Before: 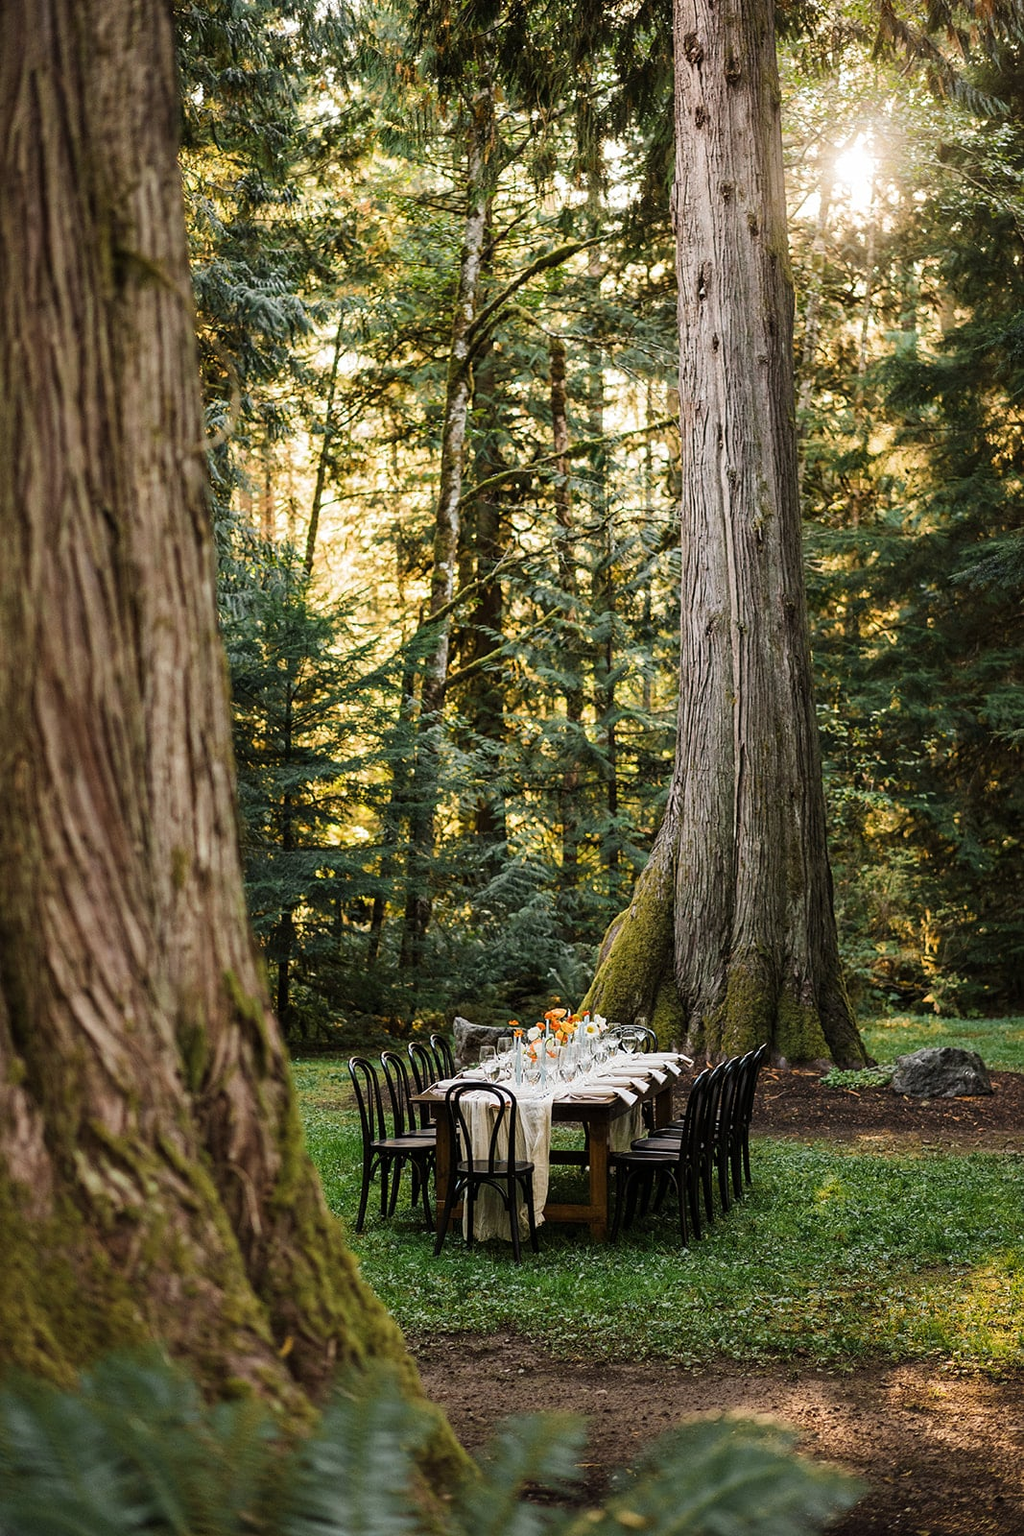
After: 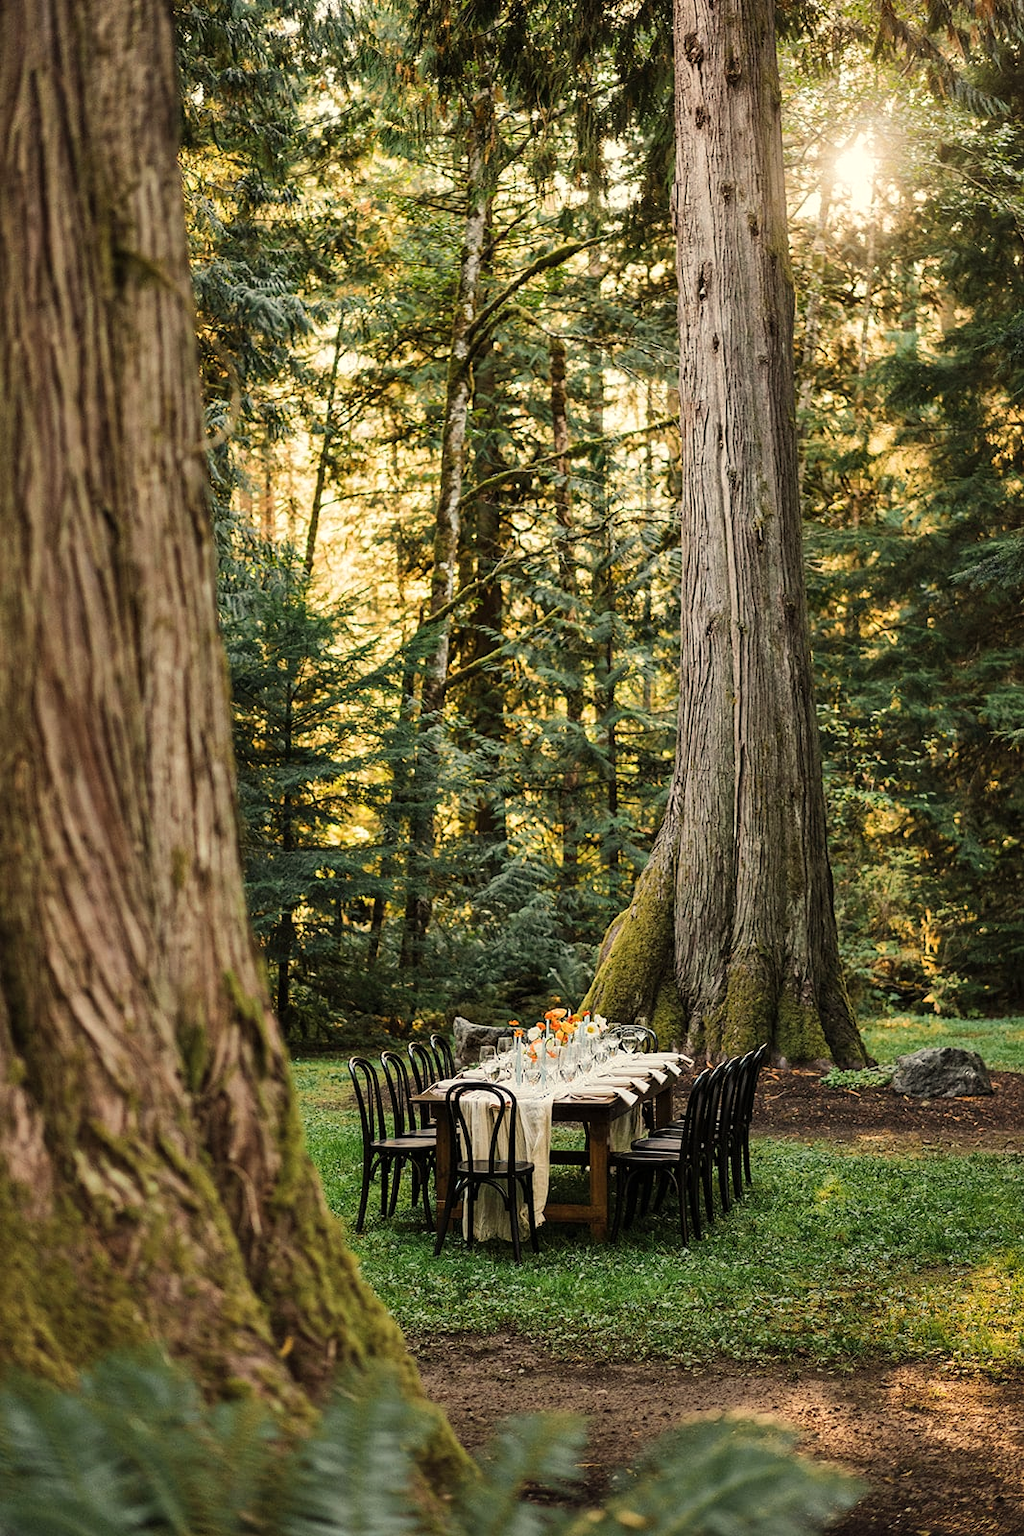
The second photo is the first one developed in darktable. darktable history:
shadows and highlights: low approximation 0.01, soften with gaussian
white balance: red 1.029, blue 0.92
